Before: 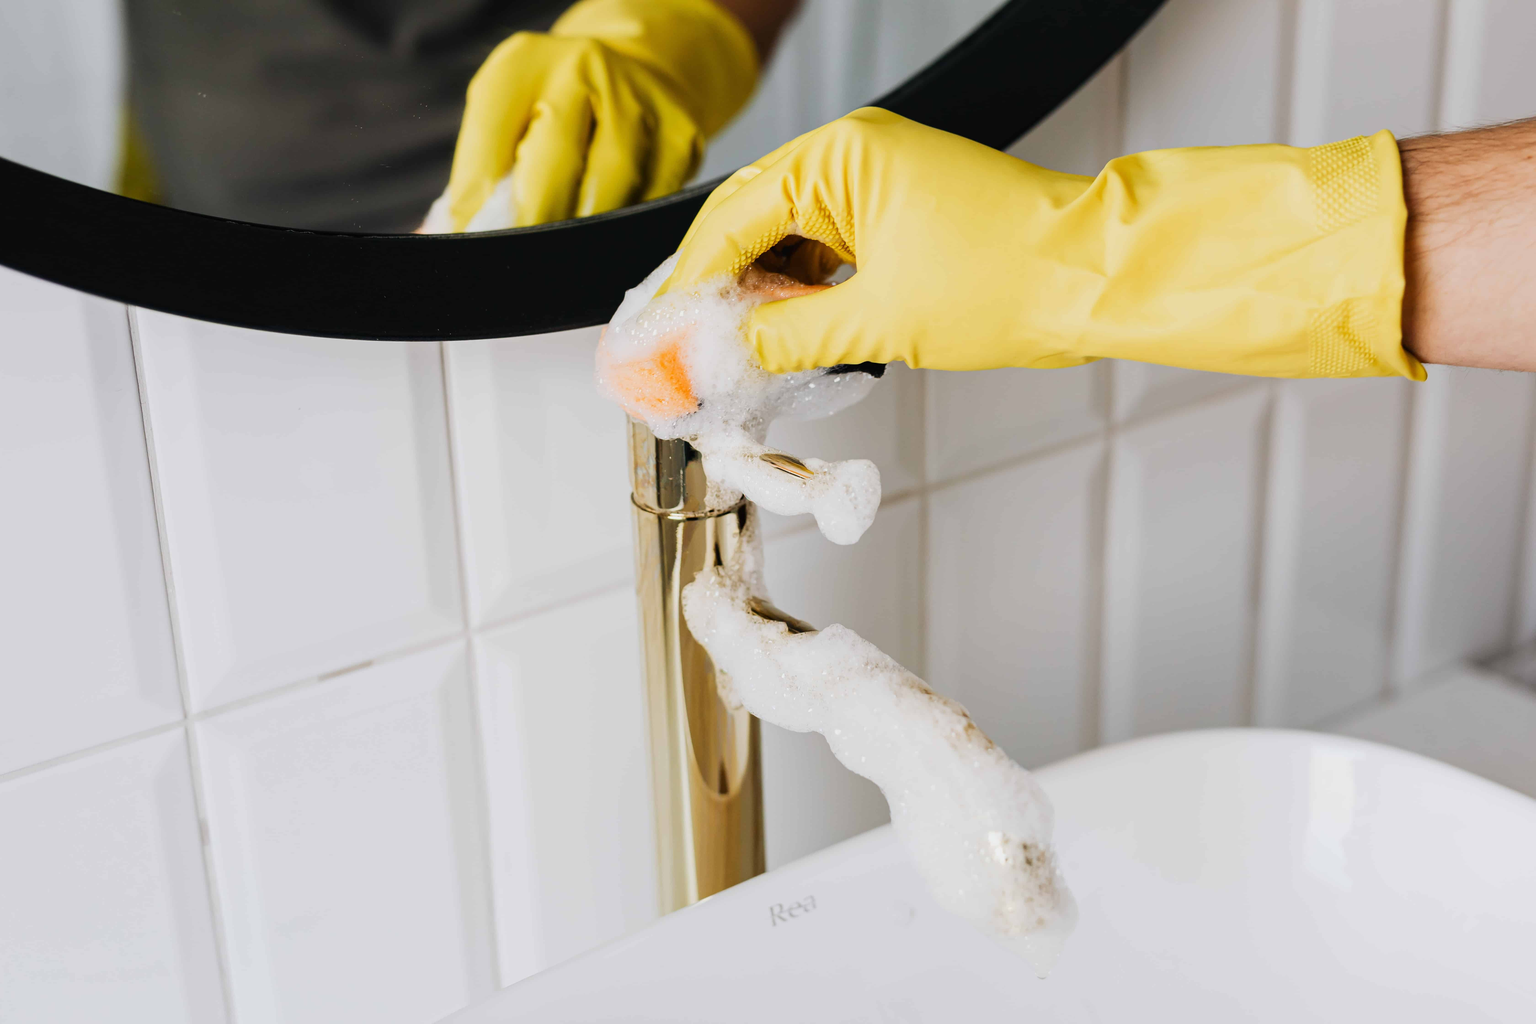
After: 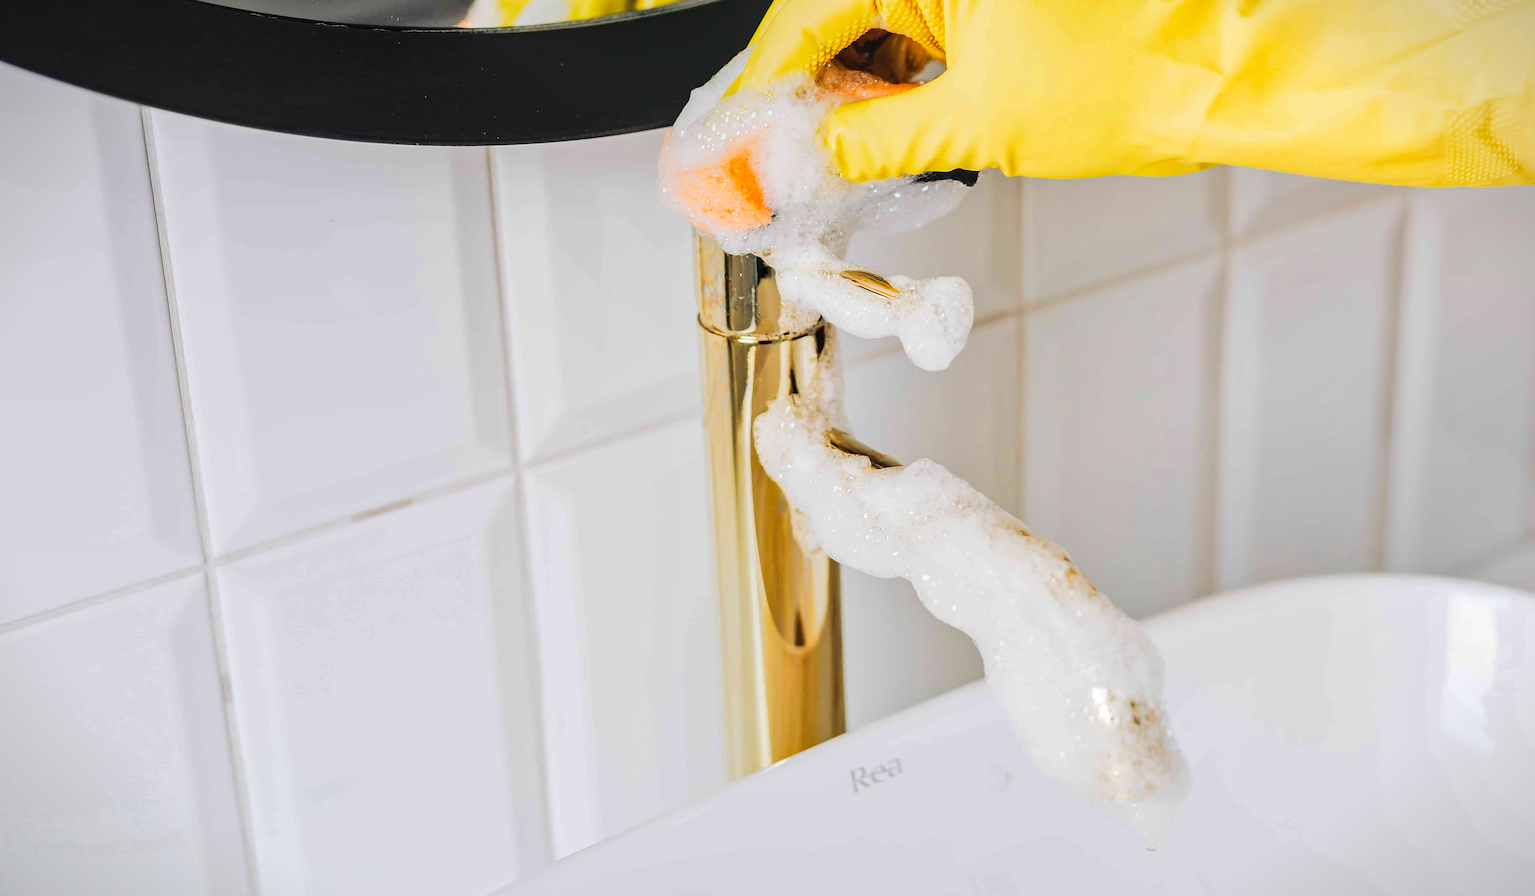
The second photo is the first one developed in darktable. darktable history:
sharpen: on, module defaults
tone equalizer: -7 EV 0.157 EV, -6 EV 0.602 EV, -5 EV 1.15 EV, -4 EV 1.37 EV, -3 EV 1.17 EV, -2 EV 0.6 EV, -1 EV 0.167 EV, edges refinement/feathering 500, mask exposure compensation -1.57 EV, preserve details no
crop: top 20.447%, right 9.467%, bottom 0.277%
shadows and highlights: highlights color adjustment 53.04%
vignetting: fall-off start 100.43%, width/height ratio 1.32
local contrast: on, module defaults
